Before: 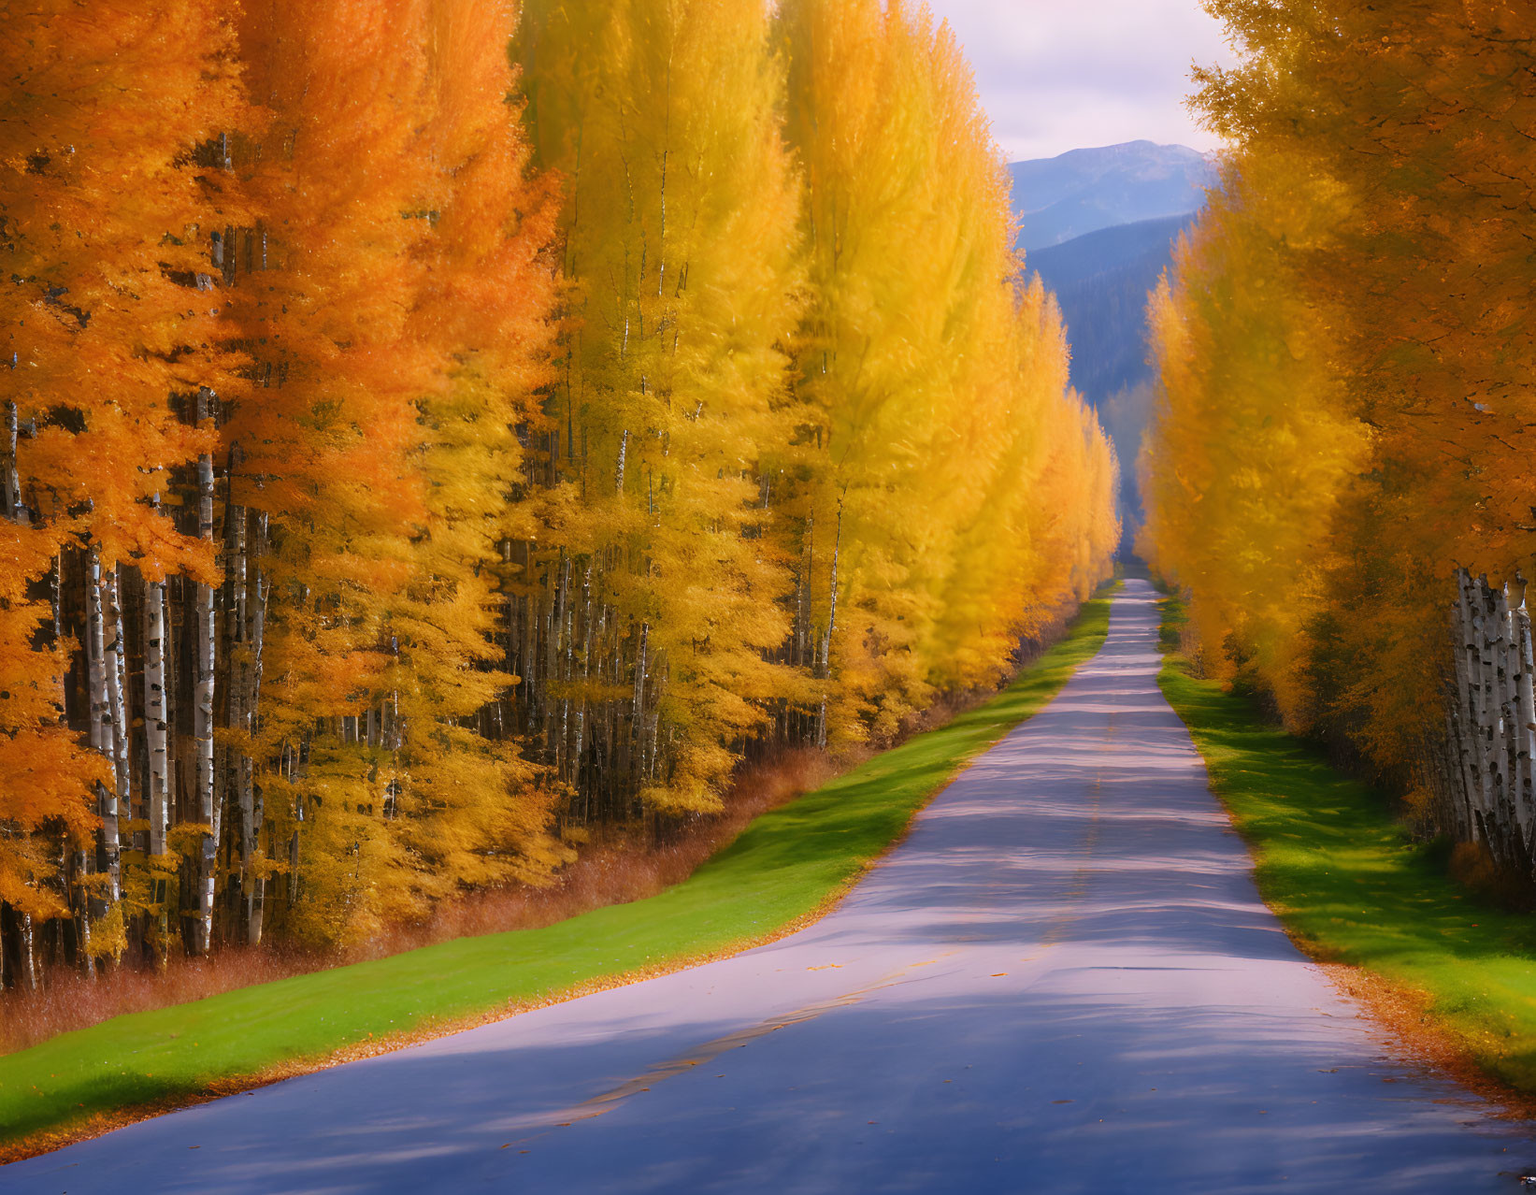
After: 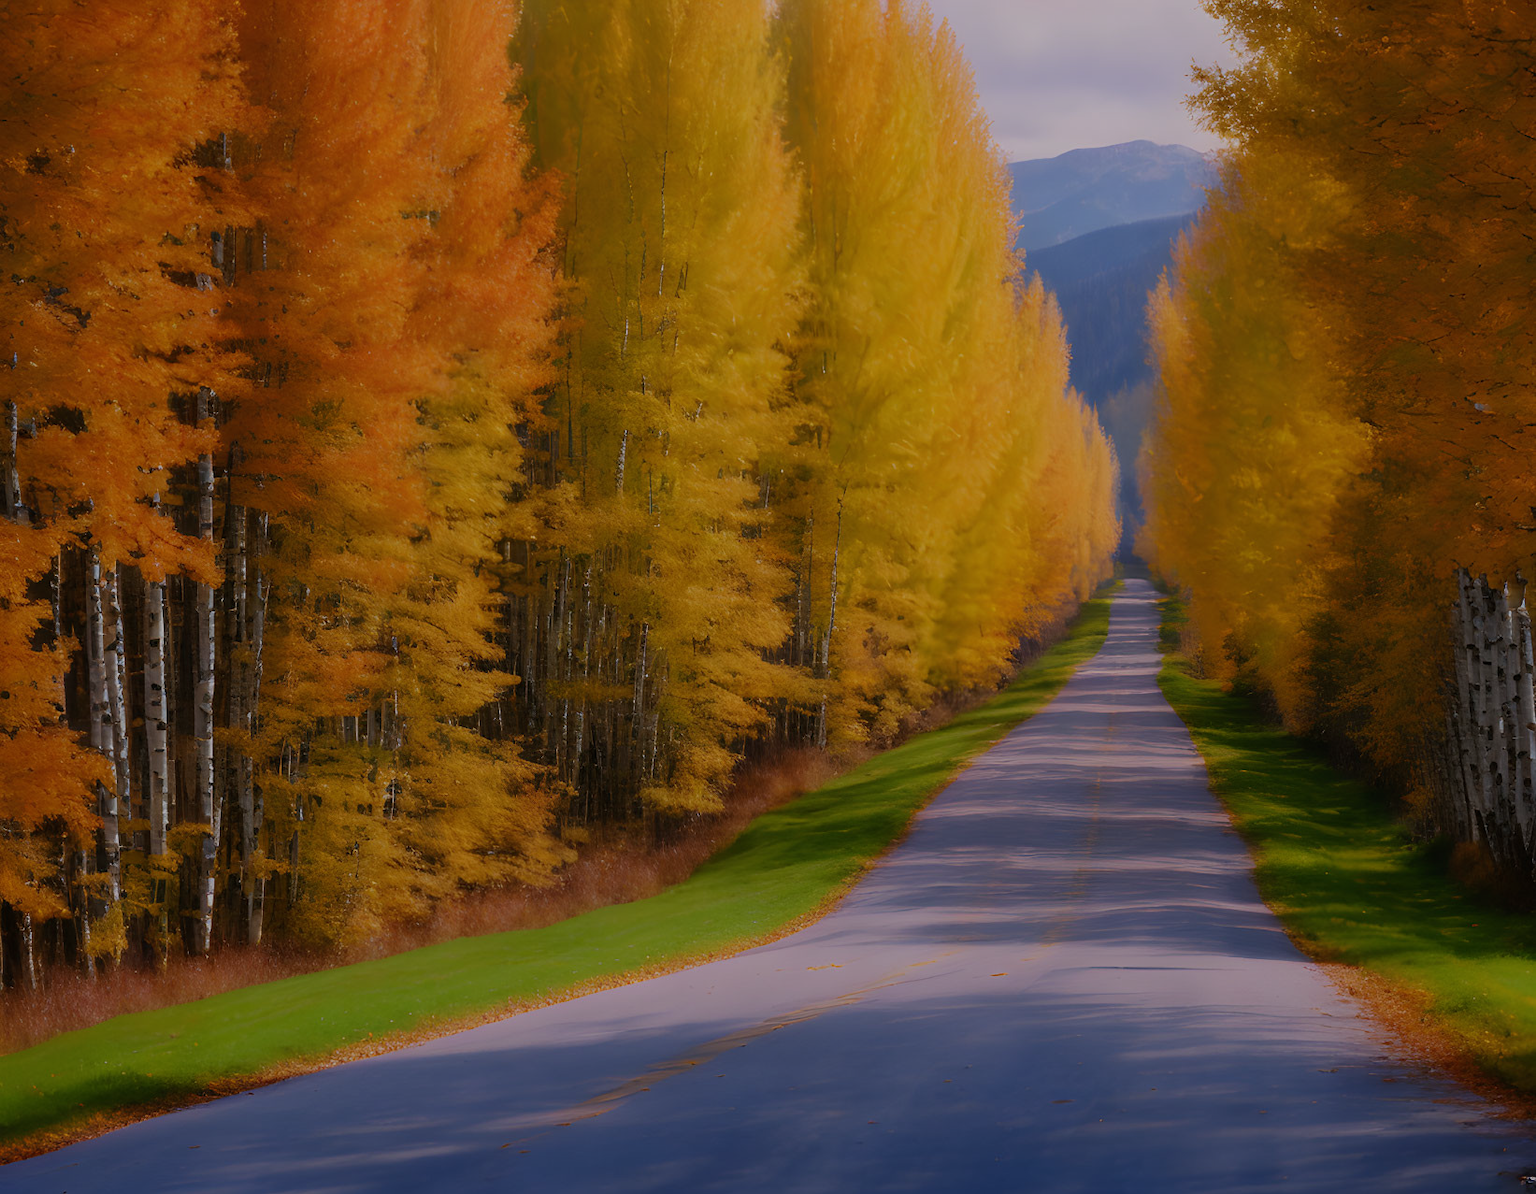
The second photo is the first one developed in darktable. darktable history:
exposure: exposure -0.951 EV, compensate highlight preservation false
